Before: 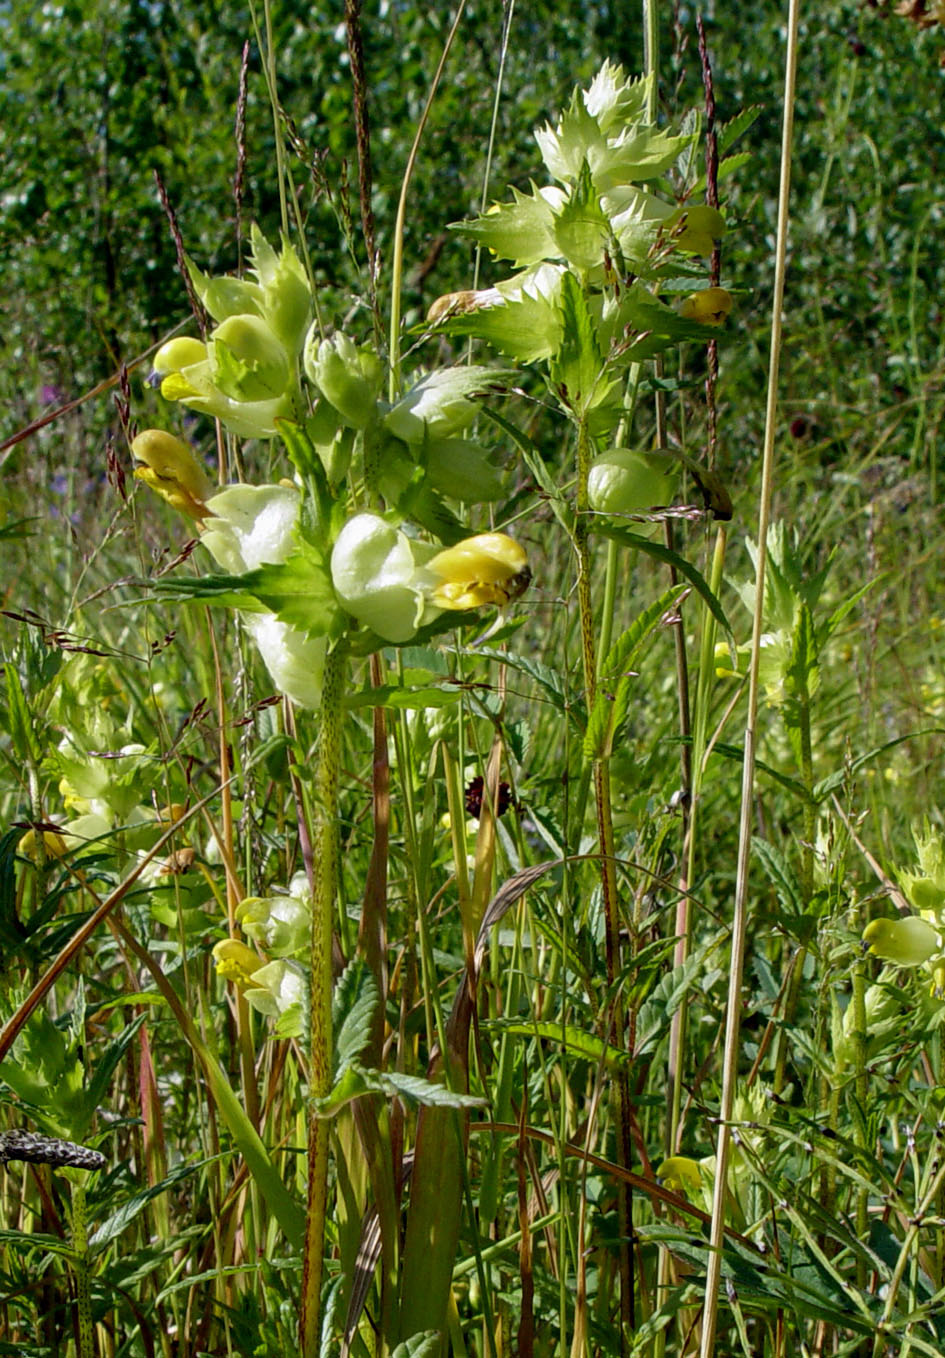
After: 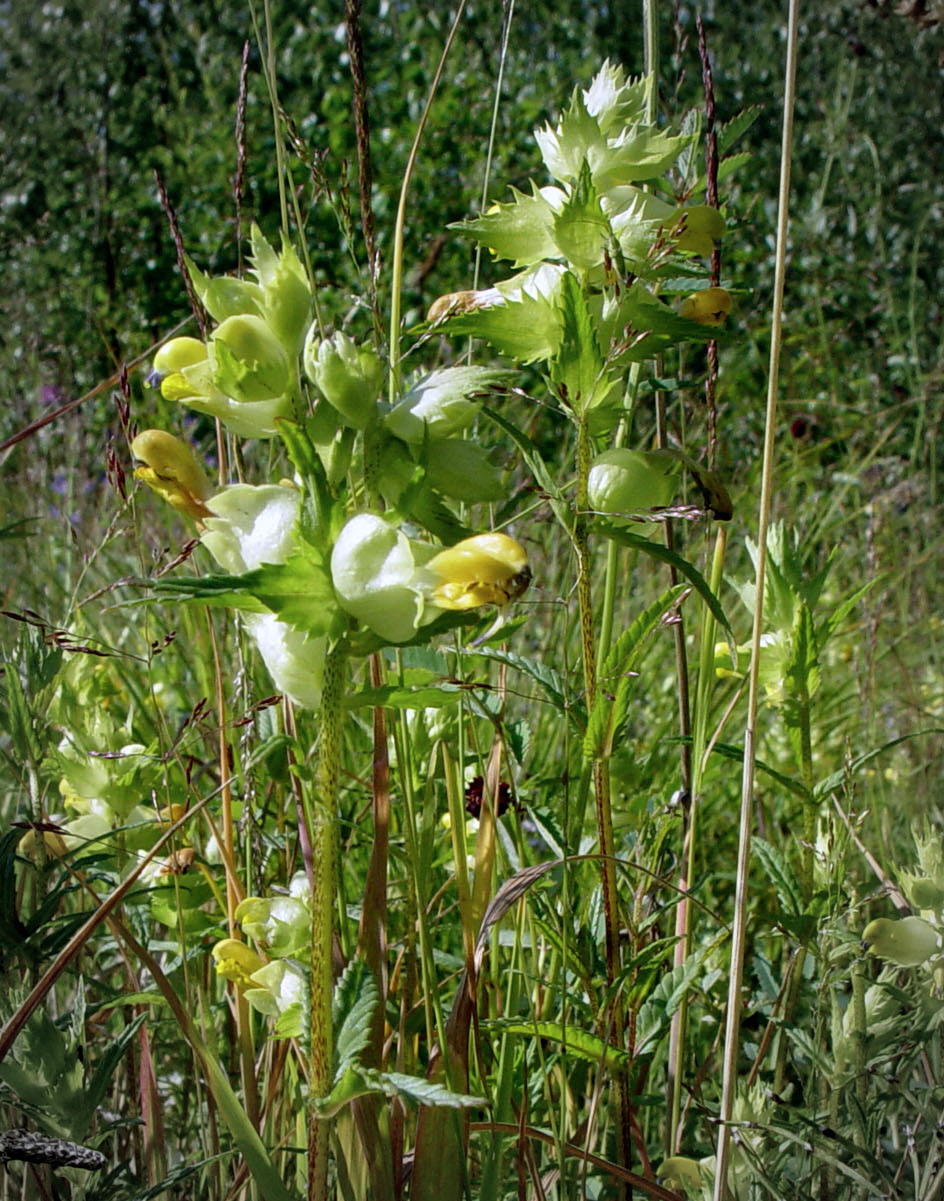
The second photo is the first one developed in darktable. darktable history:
color calibration: illuminant as shot in camera, x 0.358, y 0.373, temperature 4628.91 K
vignetting: automatic ratio true
crop and rotate: top 0%, bottom 11.49%
